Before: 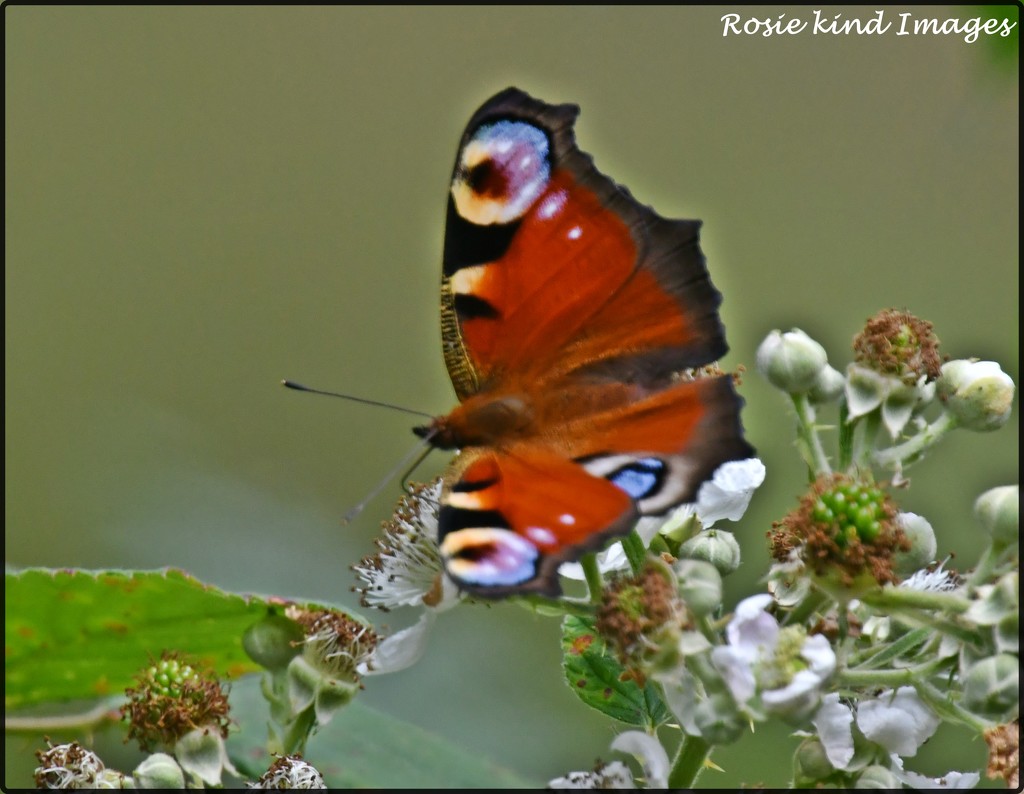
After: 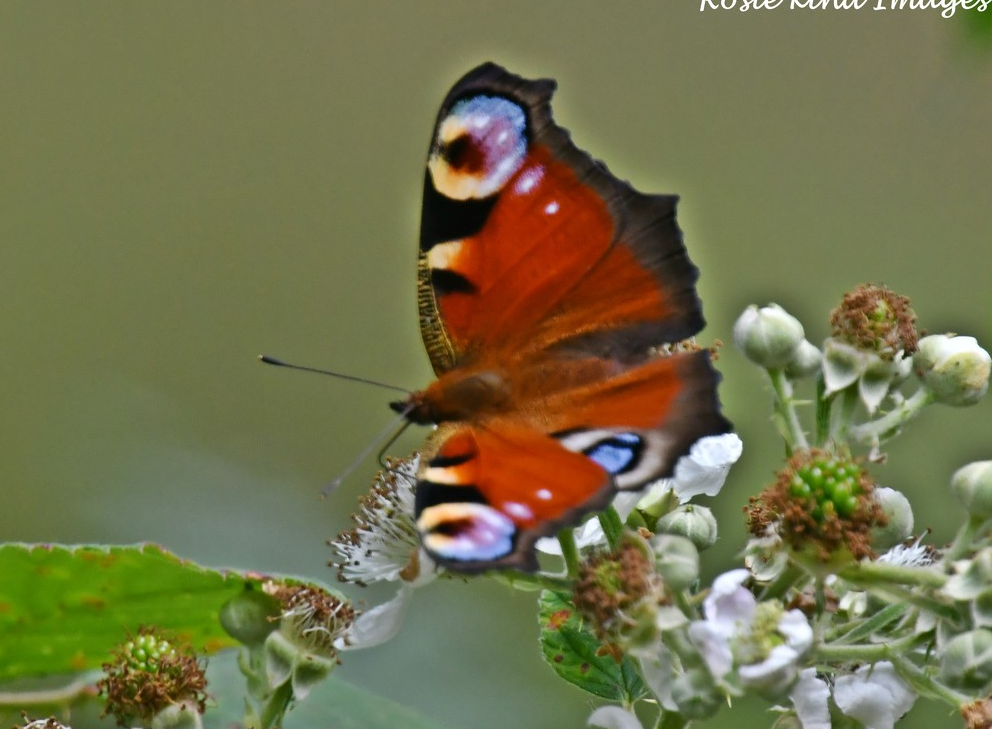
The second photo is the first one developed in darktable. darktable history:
crop: left 2.298%, top 3.151%, right 0.731%, bottom 4.962%
